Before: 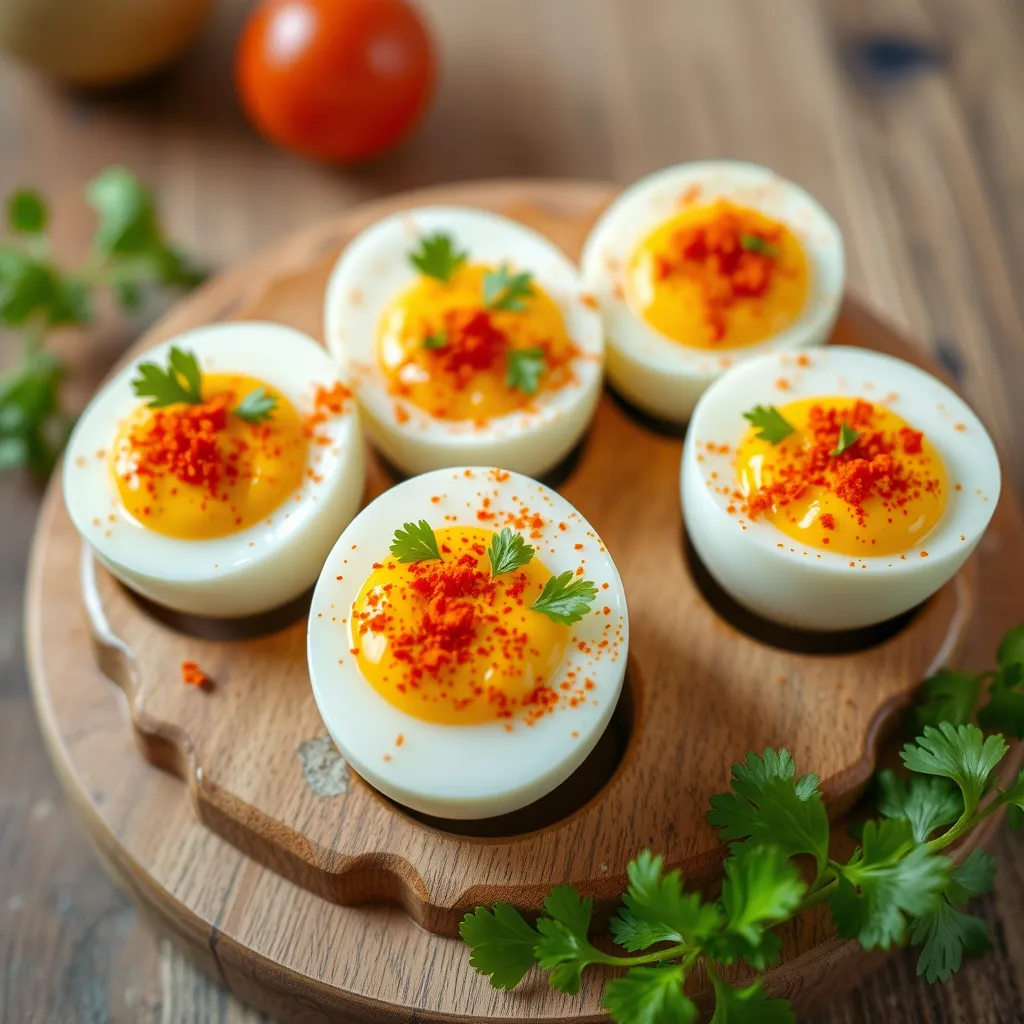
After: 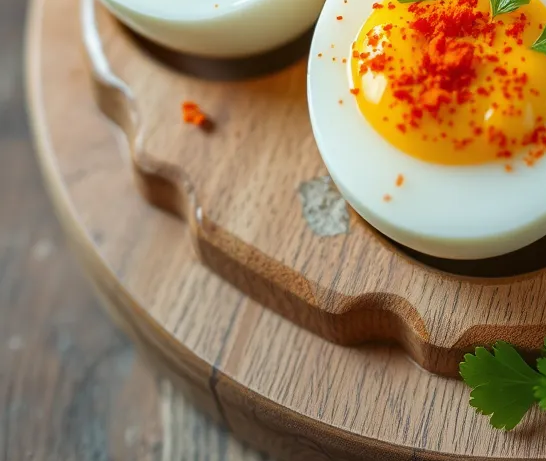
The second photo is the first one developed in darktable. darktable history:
tone equalizer: -7 EV 0.18 EV, -6 EV 0.12 EV, -5 EV 0.08 EV, -4 EV 0.04 EV, -2 EV -0.02 EV, -1 EV -0.04 EV, +0 EV -0.06 EV, luminance estimator HSV value / RGB max
crop and rotate: top 54.778%, right 46.61%, bottom 0.159%
